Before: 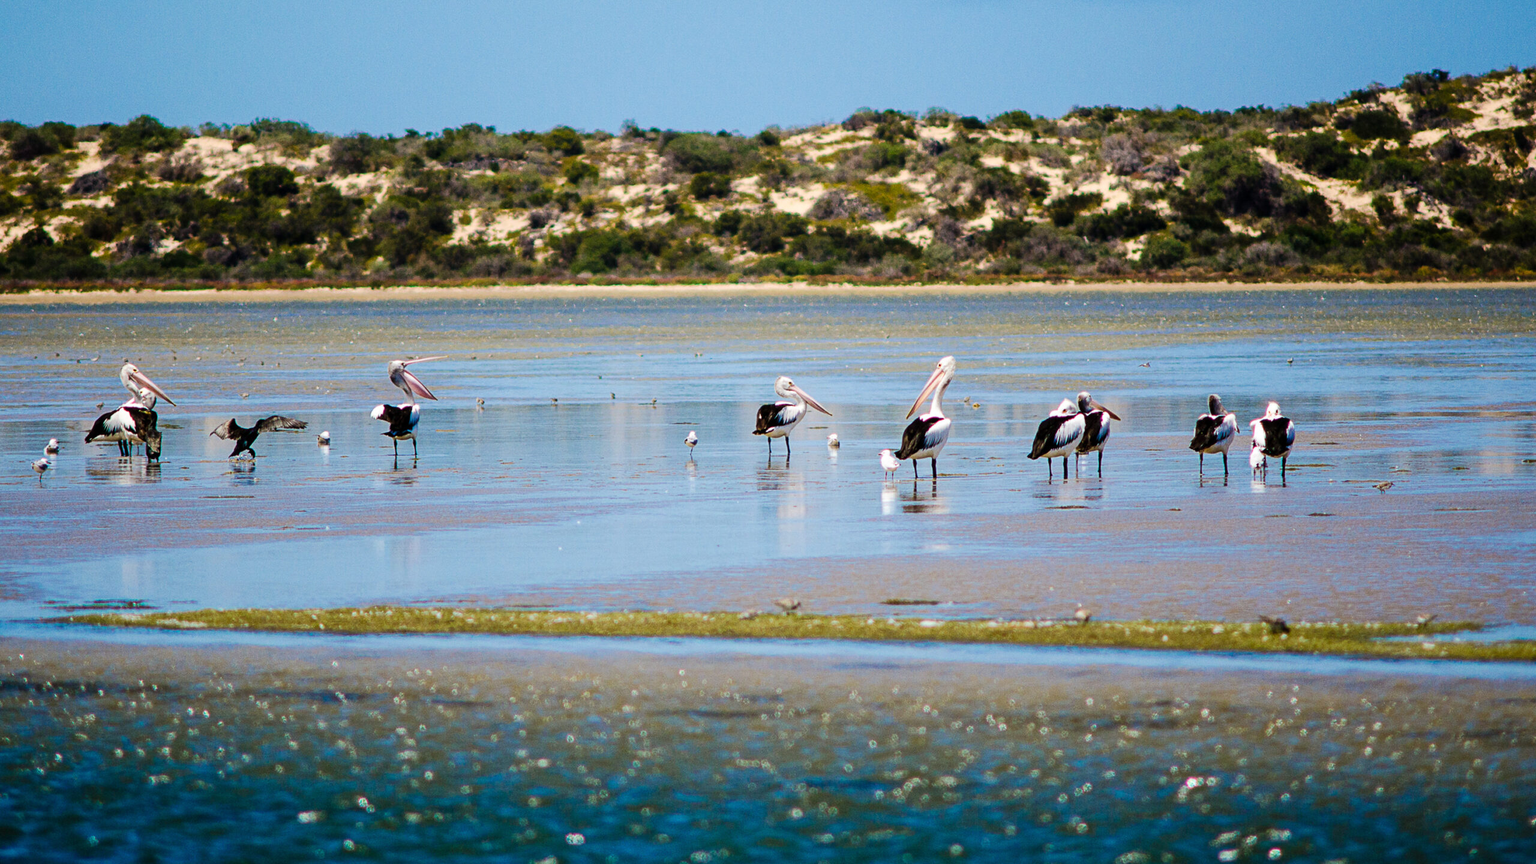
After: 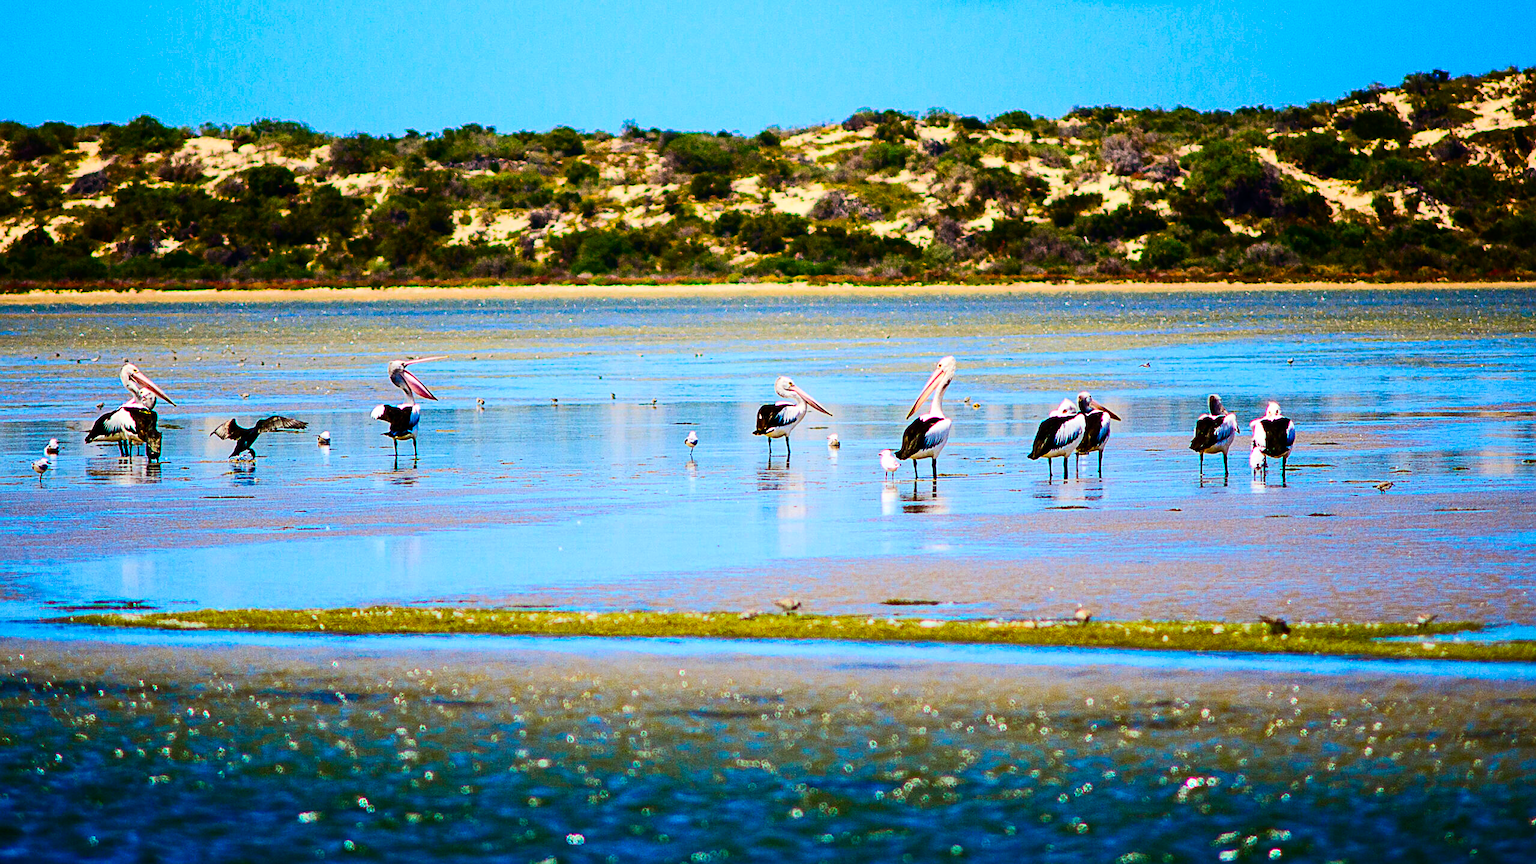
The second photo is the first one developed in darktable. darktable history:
contrast brightness saturation: contrast 0.26, brightness 0.02, saturation 0.87
sharpen: on, module defaults
